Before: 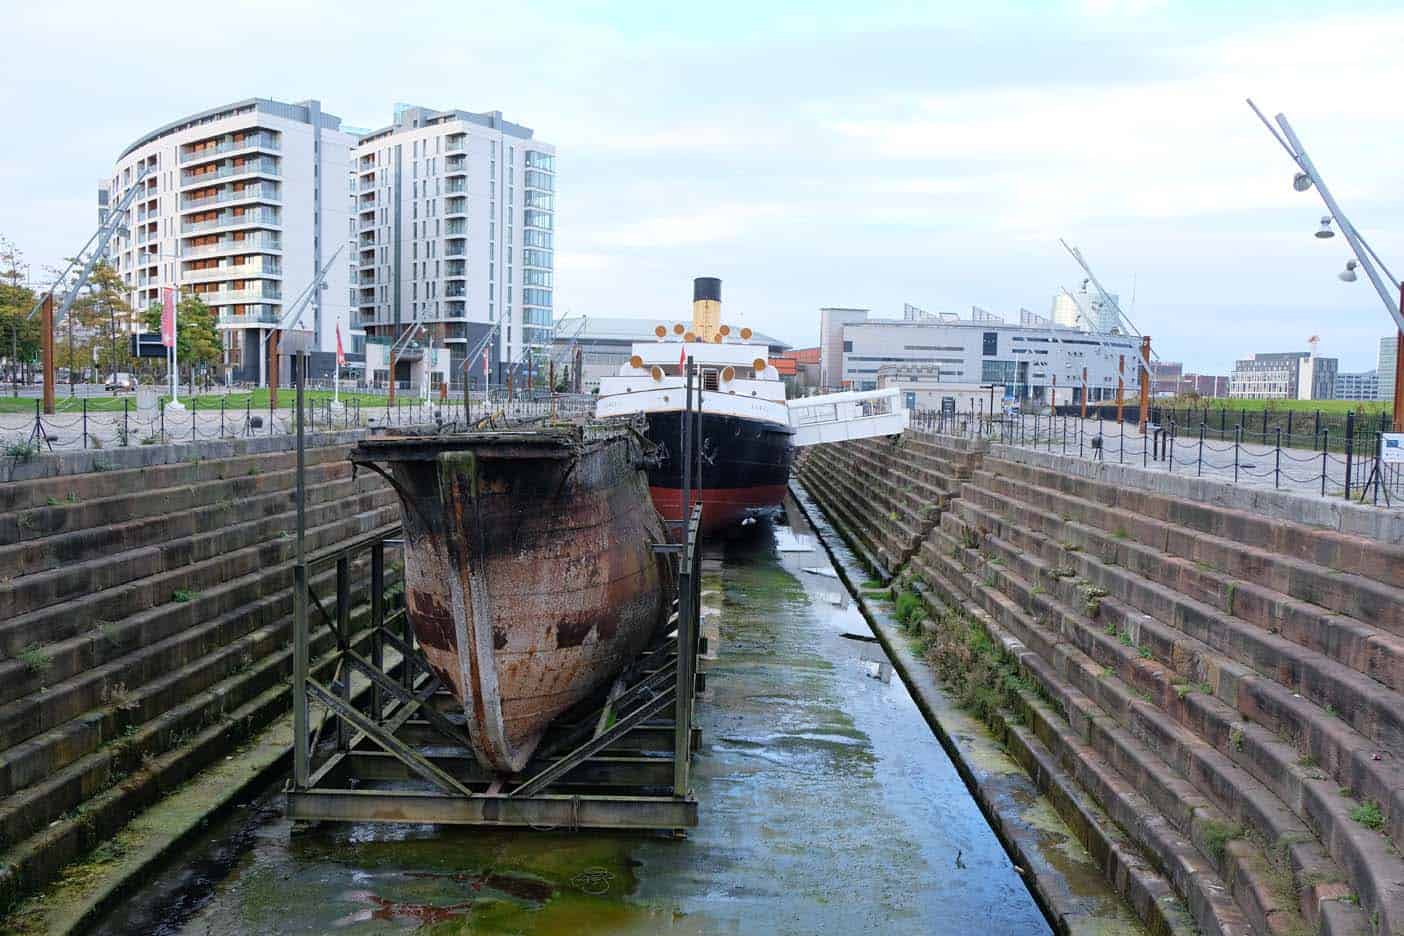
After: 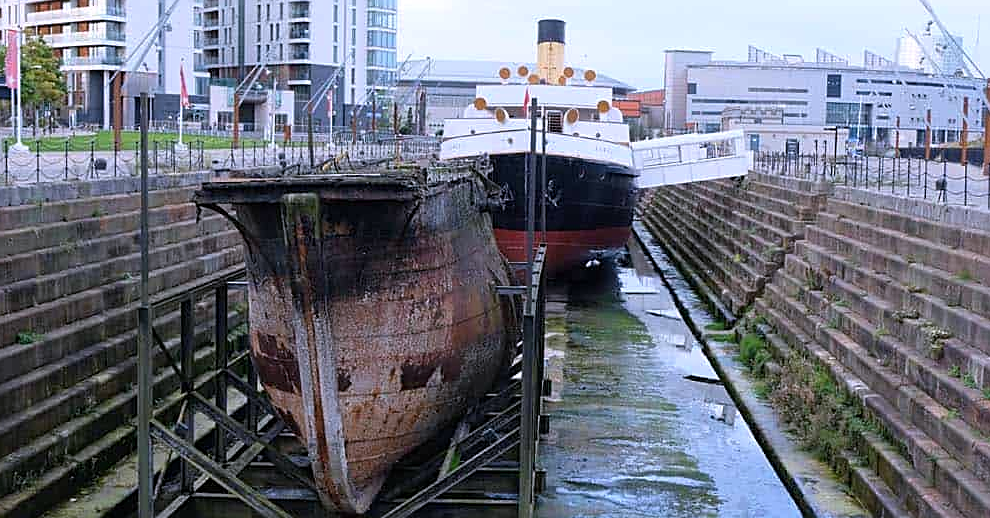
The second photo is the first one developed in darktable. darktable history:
white balance: red 1.004, blue 1.096
crop: left 11.123%, top 27.61%, right 18.3%, bottom 17.034%
sharpen: on, module defaults
color balance rgb: global vibrance 6.81%, saturation formula JzAzBz (2021)
